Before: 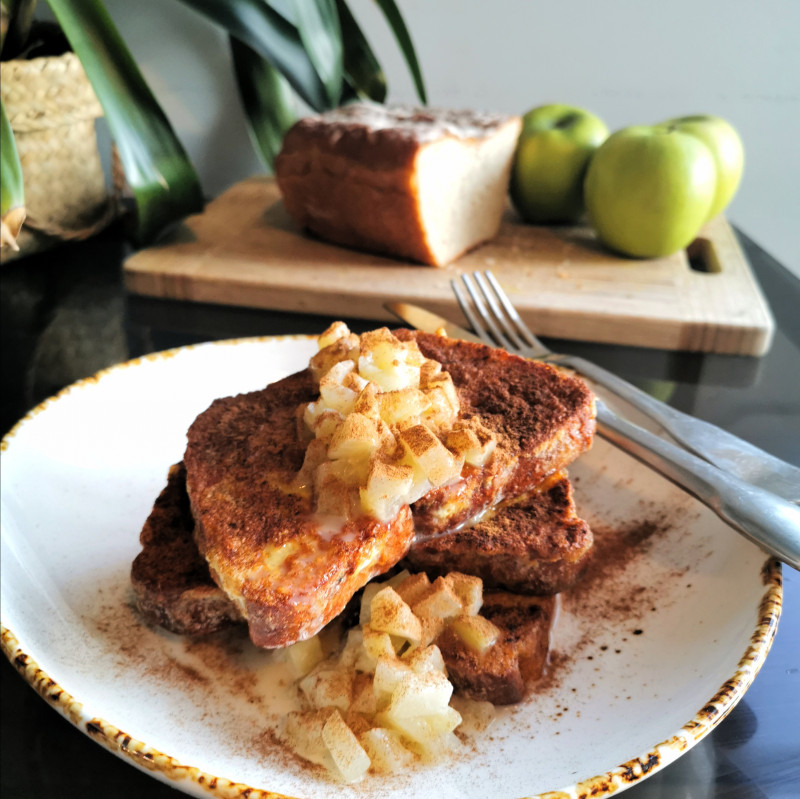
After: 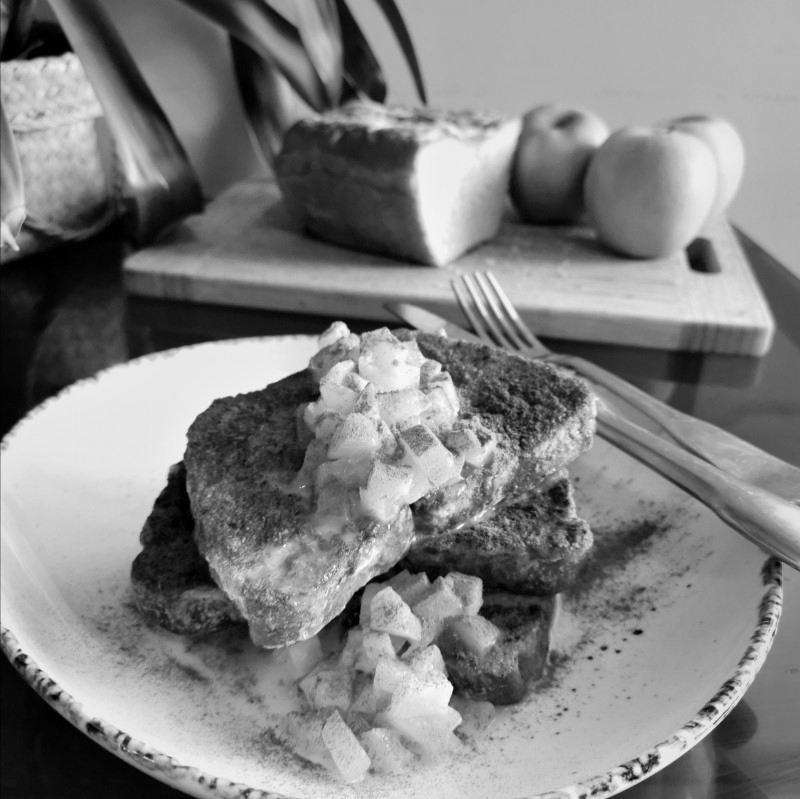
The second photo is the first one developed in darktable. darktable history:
exposure: compensate highlight preservation false
monochrome: a 26.22, b 42.67, size 0.8
